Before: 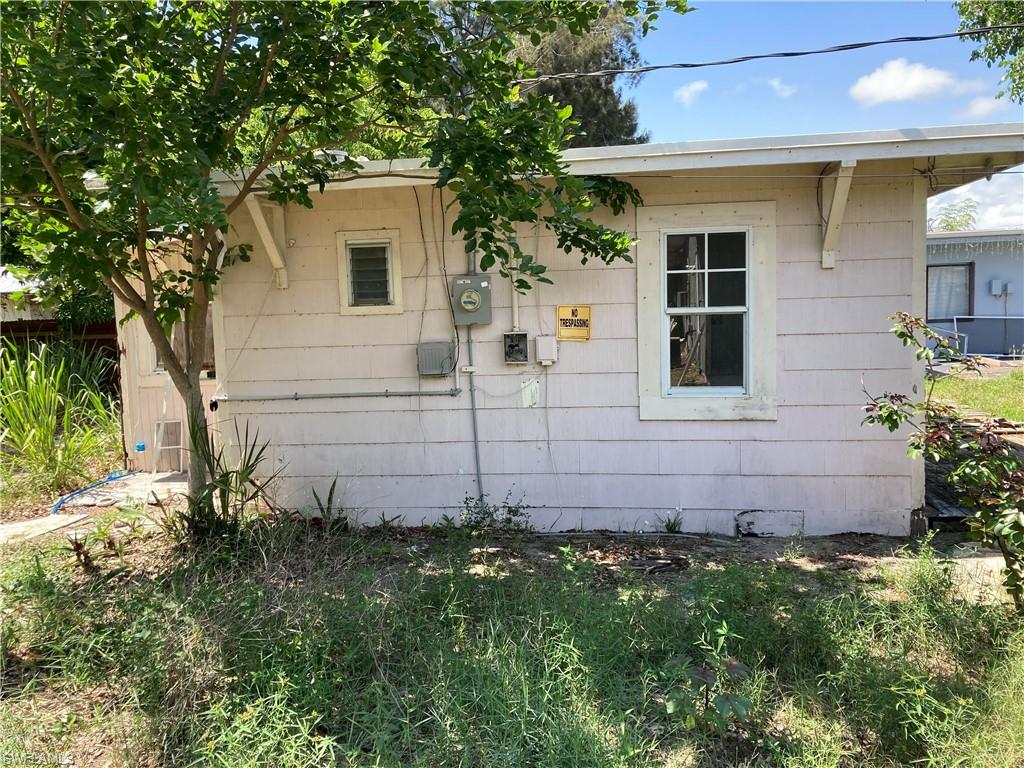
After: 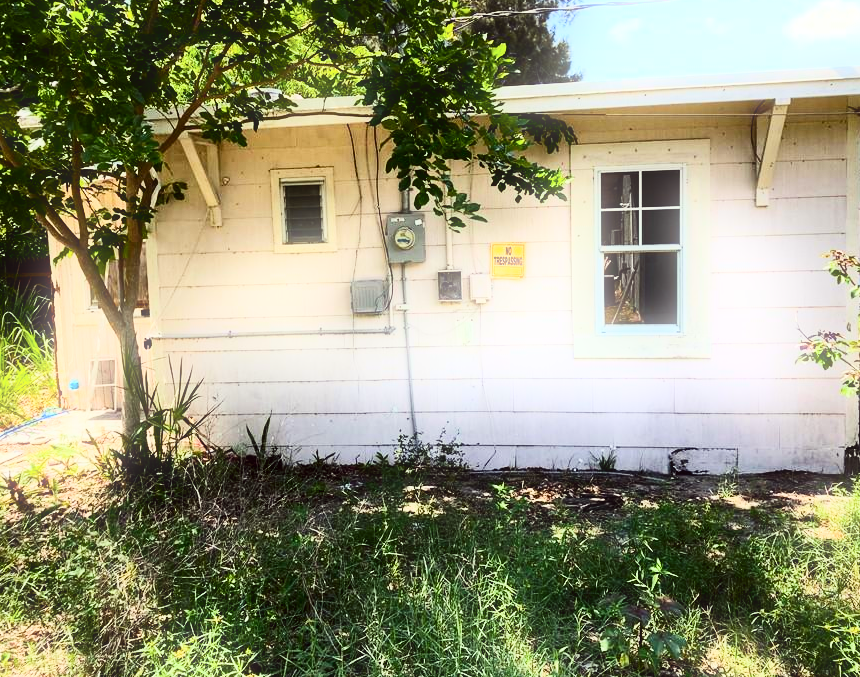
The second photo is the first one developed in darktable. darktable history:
contrast brightness saturation: contrast 0.39, brightness 0.1
crop: left 6.446%, top 8.188%, right 9.538%, bottom 3.548%
filmic rgb: black relative exposure -16 EV, white relative exposure 4.97 EV, hardness 6.25
bloom: size 5%, threshold 95%, strength 15%
color balance: lift [1, 1.001, 0.999, 1.001], gamma [1, 1.004, 1.007, 0.993], gain [1, 0.991, 0.987, 1.013], contrast 10%, output saturation 120%
color correction: highlights a* -0.95, highlights b* 4.5, shadows a* 3.55
